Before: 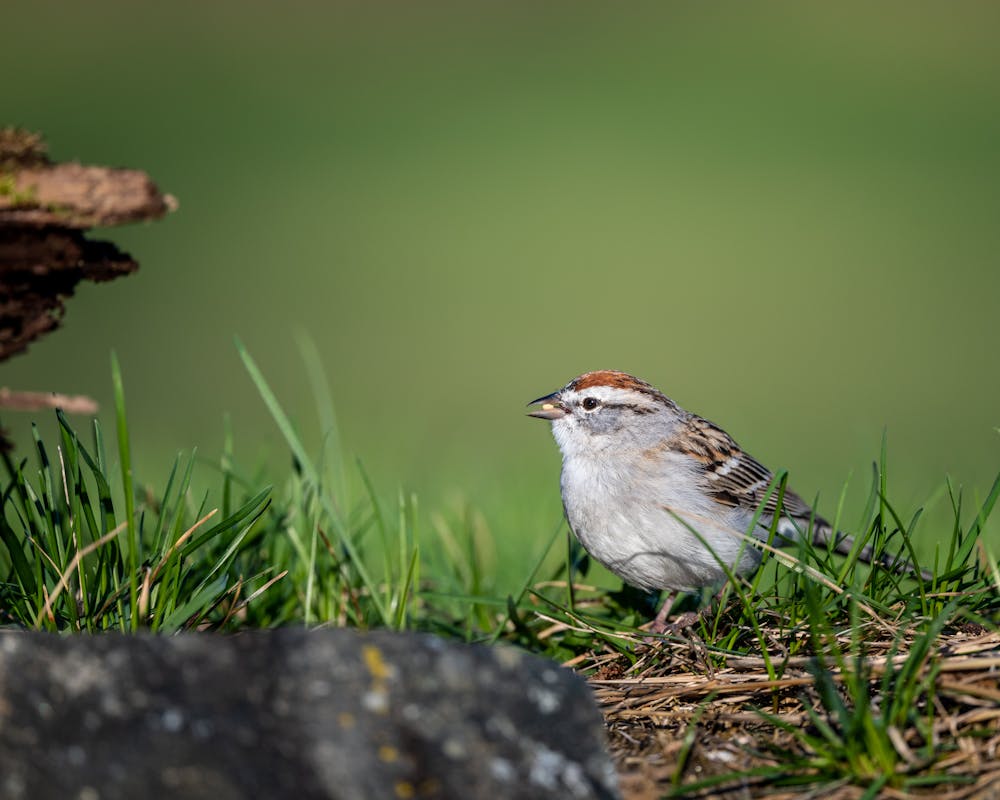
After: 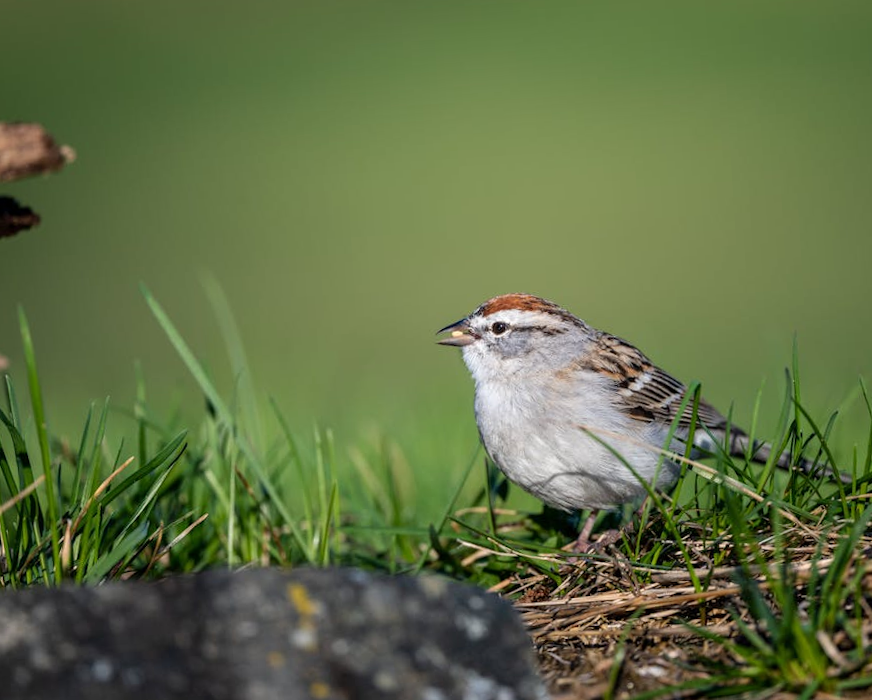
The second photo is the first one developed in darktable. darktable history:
crop and rotate: angle 3.62°, left 6.011%, top 5.689%
